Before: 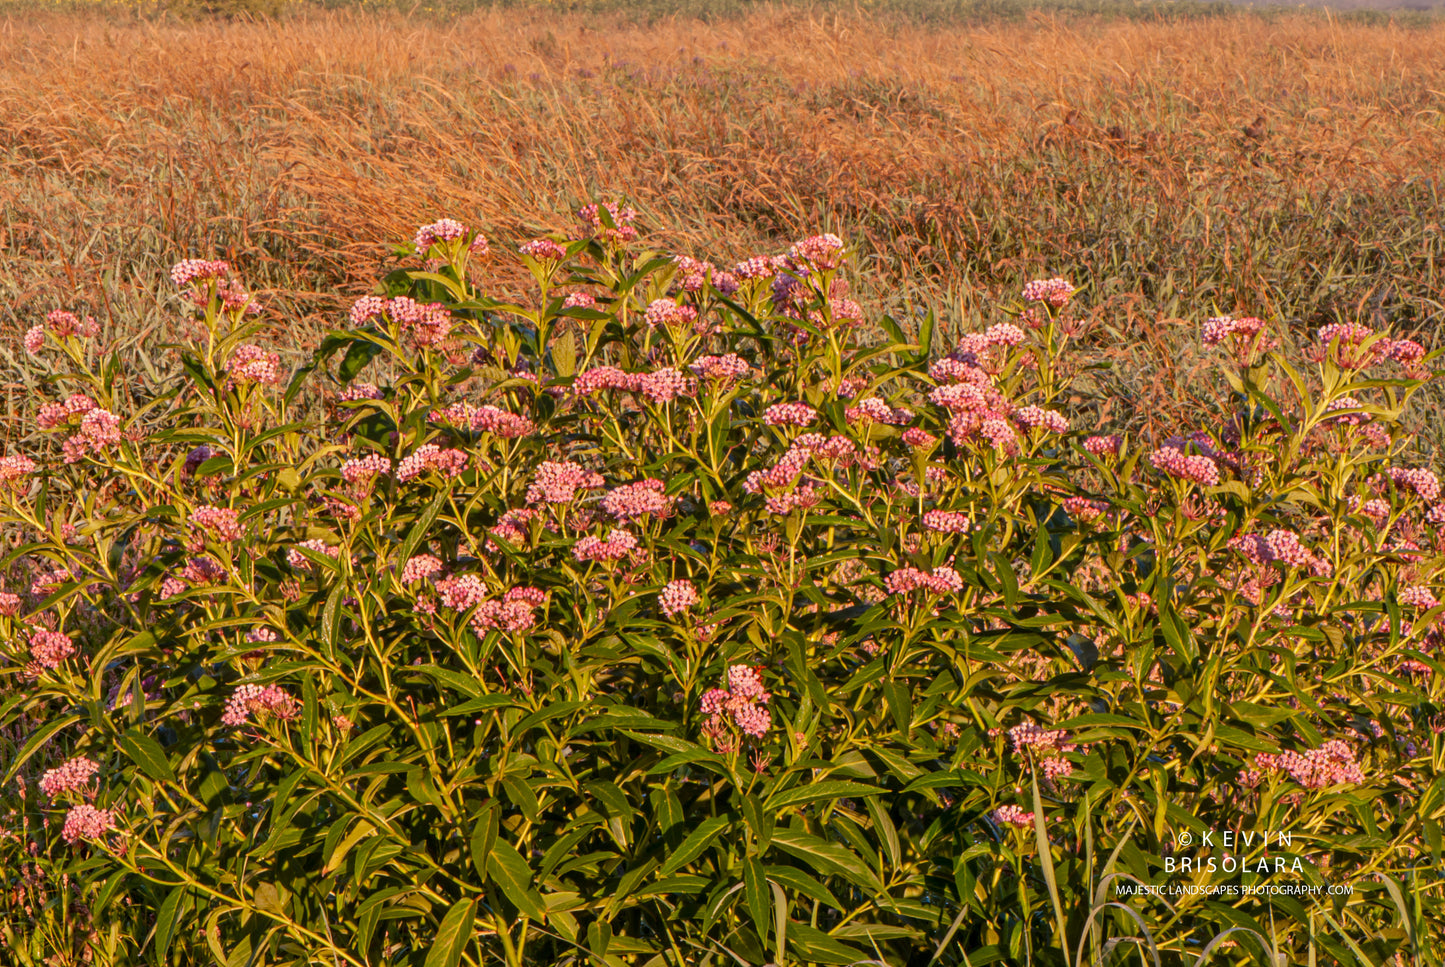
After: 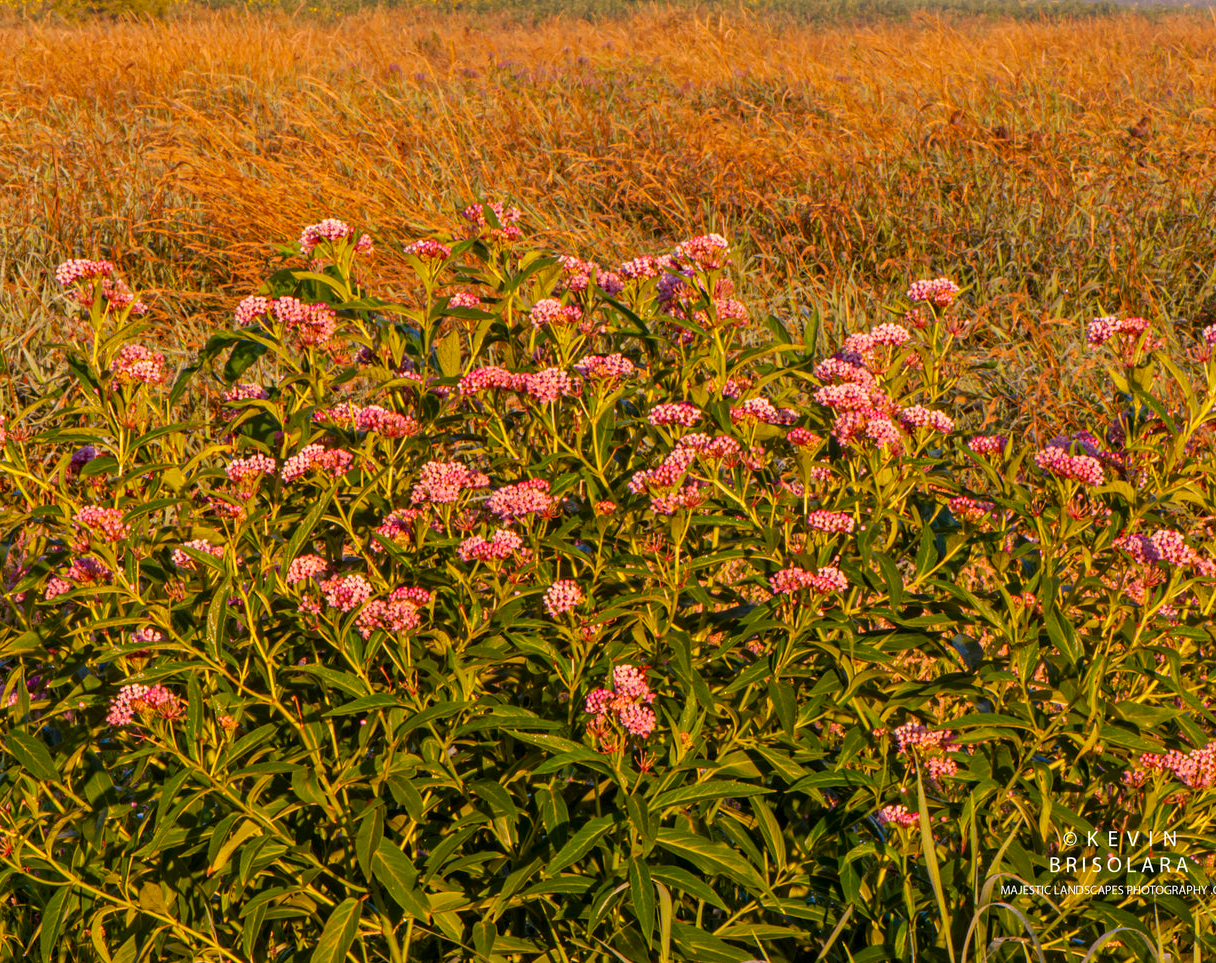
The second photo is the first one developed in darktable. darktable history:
color balance rgb: perceptual saturation grading › global saturation 30%, global vibrance 10%
haze removal: compatibility mode true, adaptive false
crop: left 8.026%, right 7.374%
